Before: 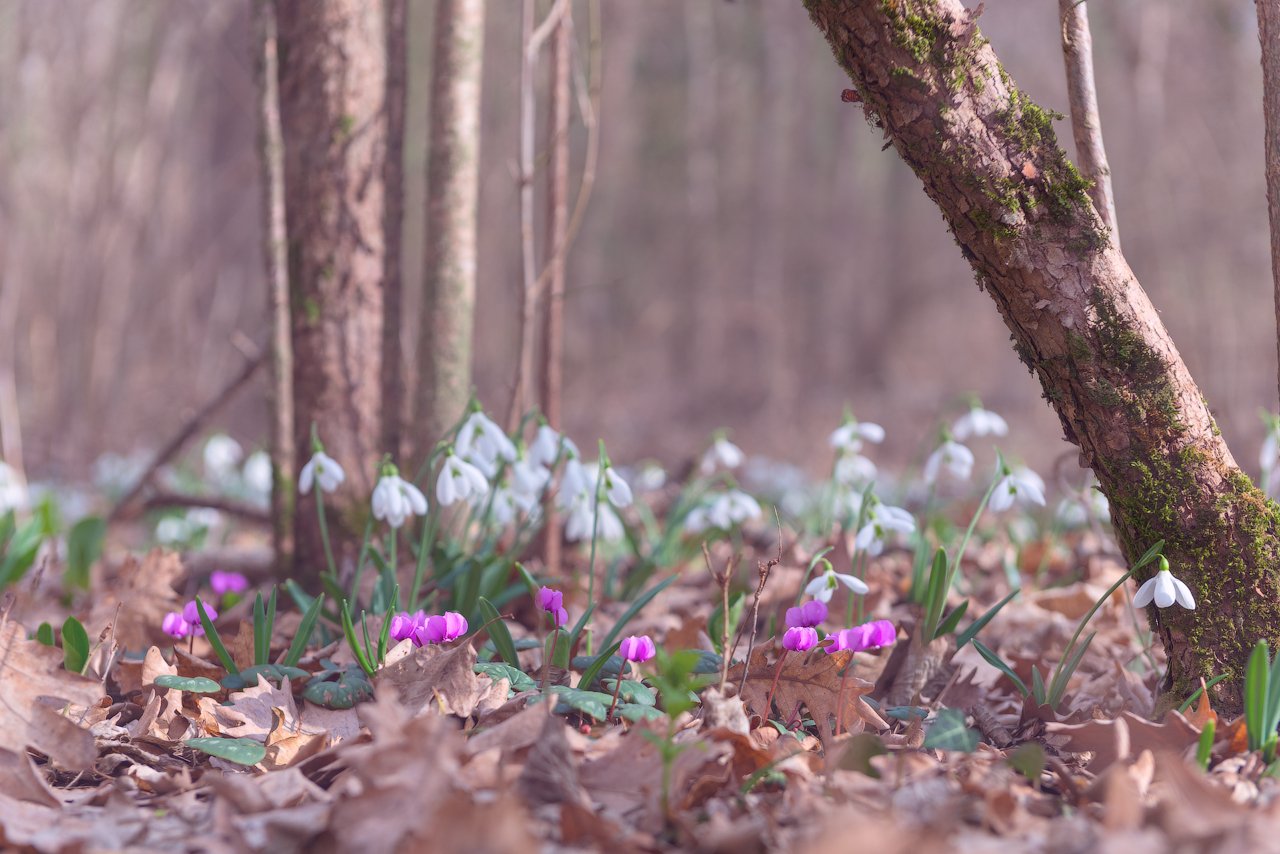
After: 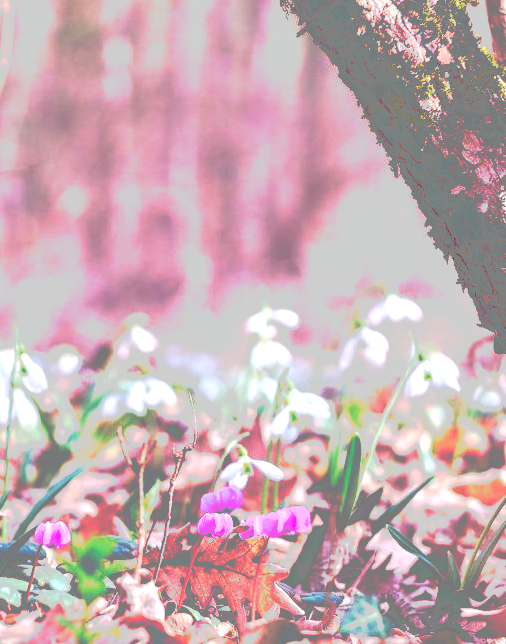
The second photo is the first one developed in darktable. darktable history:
tone curve: curves: ch0 [(0, 0) (0.003, 0.011) (0.011, 0.043) (0.025, 0.133) (0.044, 0.226) (0.069, 0.303) (0.1, 0.371) (0.136, 0.429) (0.177, 0.482) (0.224, 0.516) (0.277, 0.539) (0.335, 0.535) (0.399, 0.517) (0.468, 0.498) (0.543, 0.523) (0.623, 0.655) (0.709, 0.83) (0.801, 0.827) (0.898, 0.89) (1, 1)], preserve colors none
exposure: black level correction 0, exposure 0.877 EV, compensate exposure bias true, compensate highlight preservation false
crop: left 45.721%, top 13.393%, right 14.118%, bottom 10.01%
